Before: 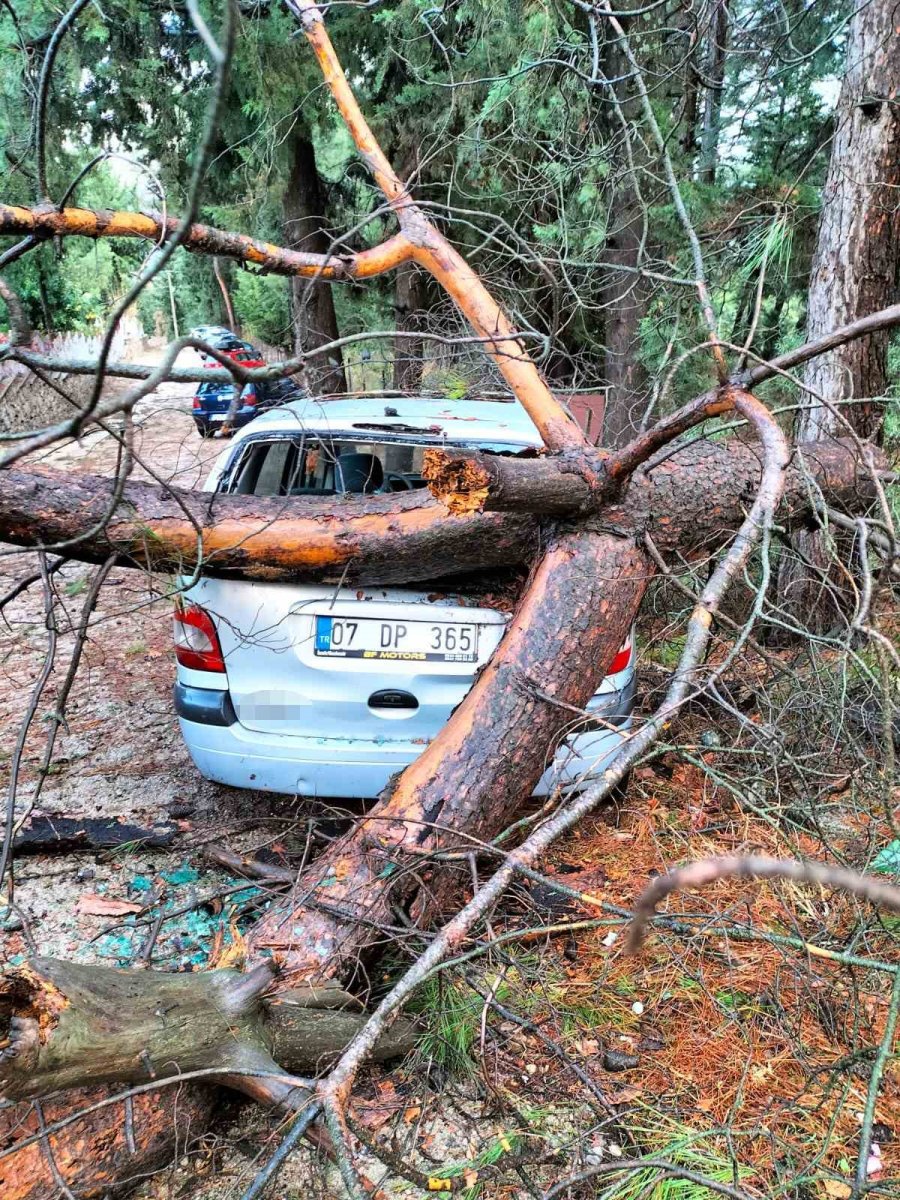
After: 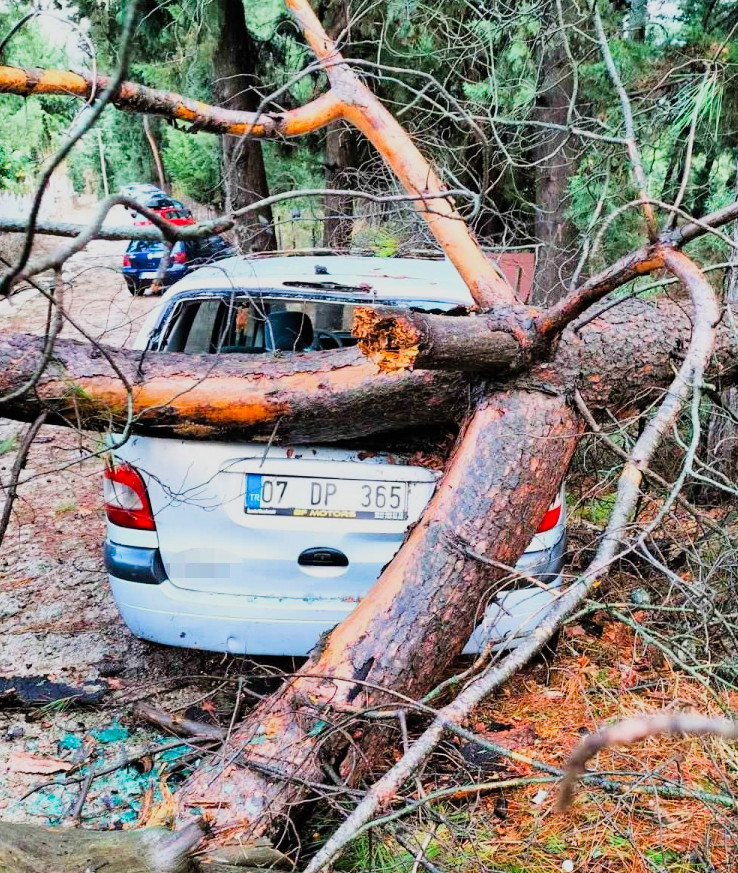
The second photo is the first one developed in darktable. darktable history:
crop: left 7.856%, top 11.836%, right 10.12%, bottom 15.387%
contrast brightness saturation: brightness 0.09, saturation 0.19
sigmoid: on, module defaults
